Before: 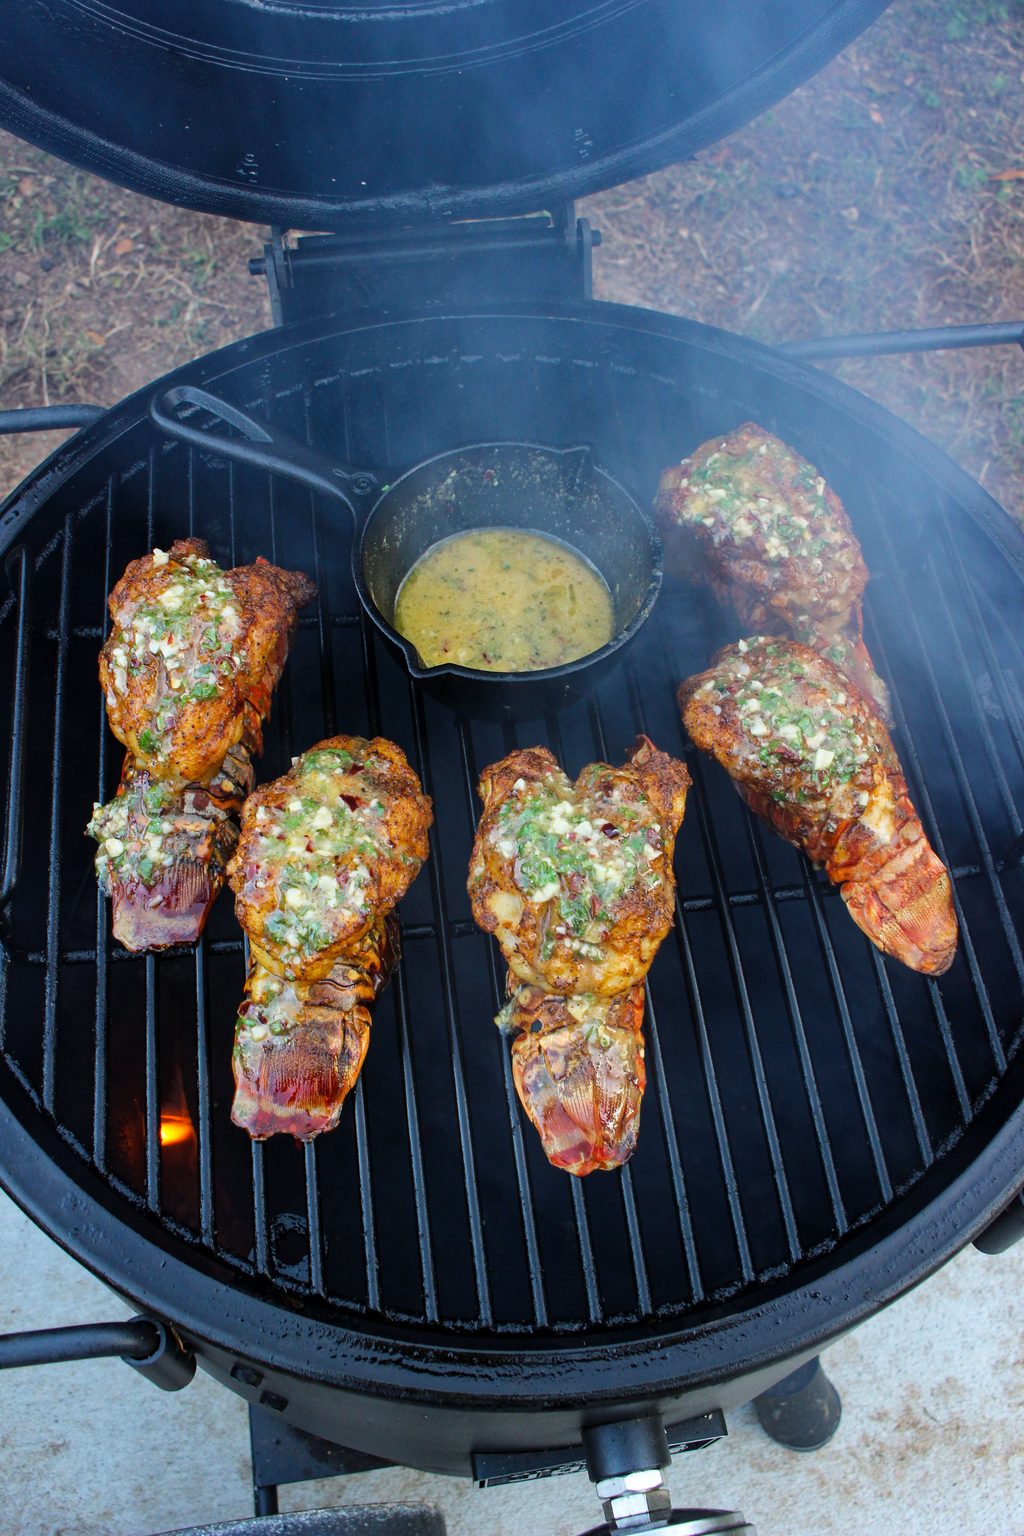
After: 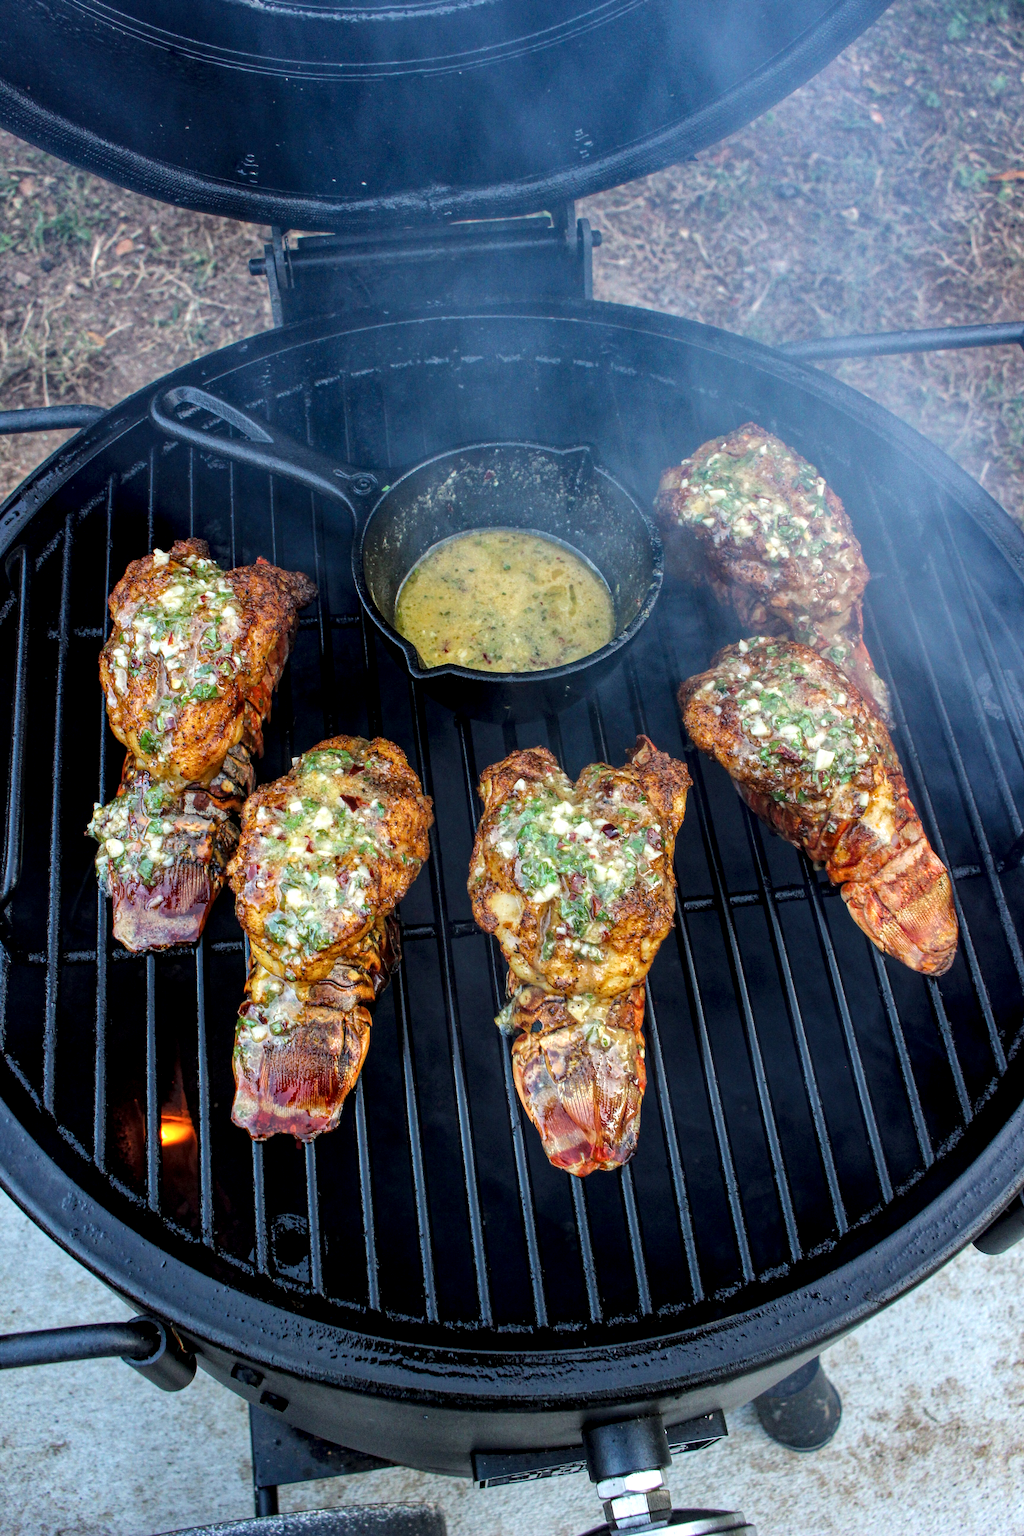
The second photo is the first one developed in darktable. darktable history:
local contrast: highlights 105%, shadows 100%, detail 199%, midtone range 0.2
